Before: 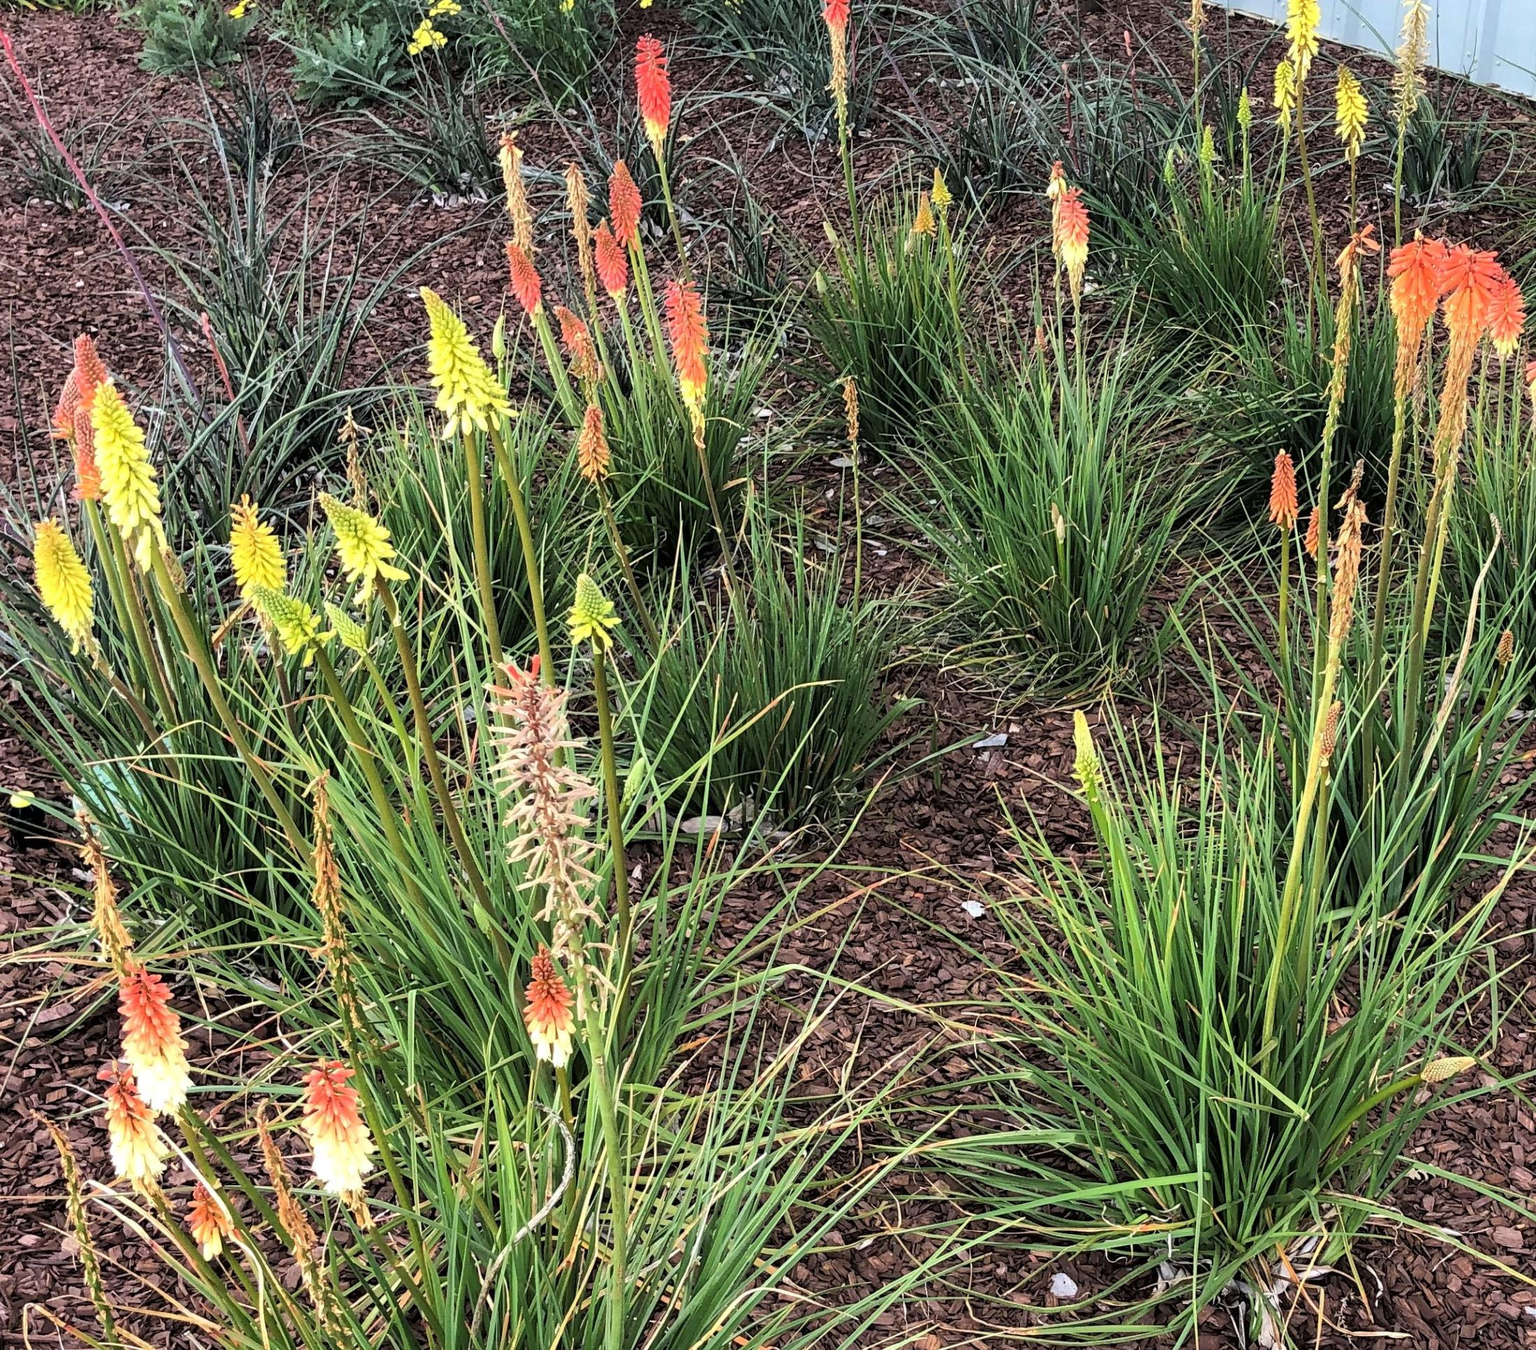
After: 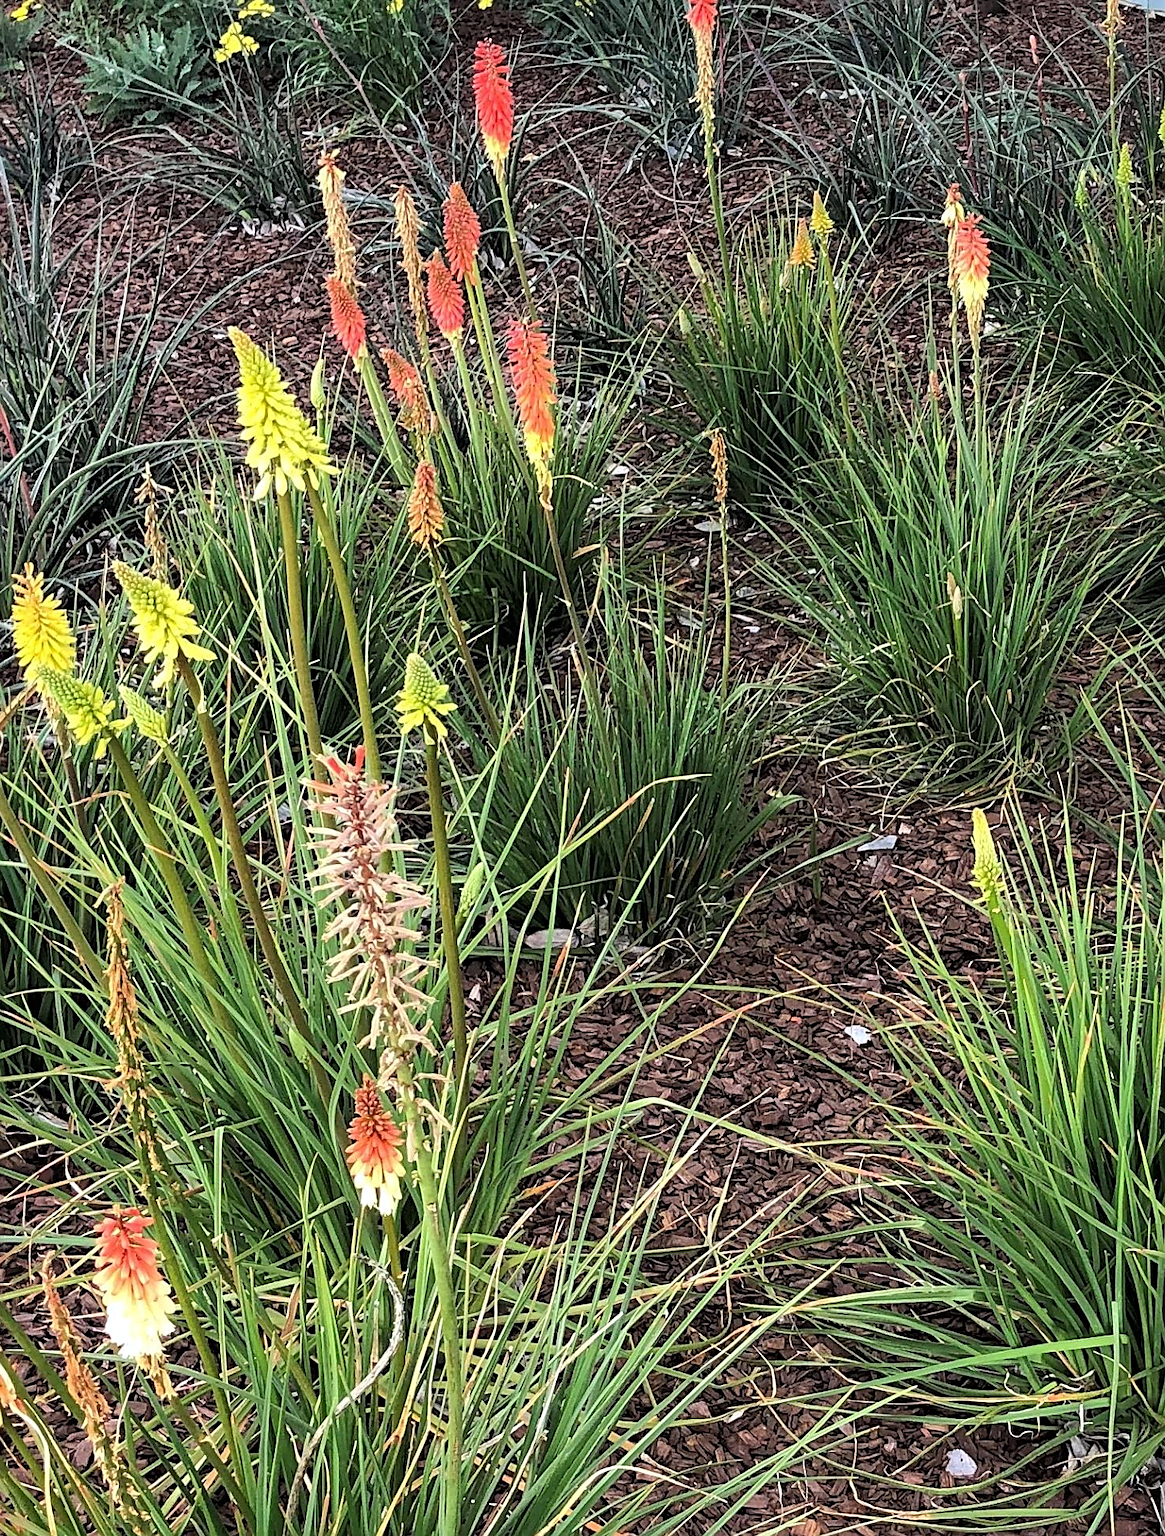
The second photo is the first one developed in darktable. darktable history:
crop and rotate: left 14.358%, right 18.98%
sharpen: on, module defaults
haze removal: compatibility mode true, adaptive false
